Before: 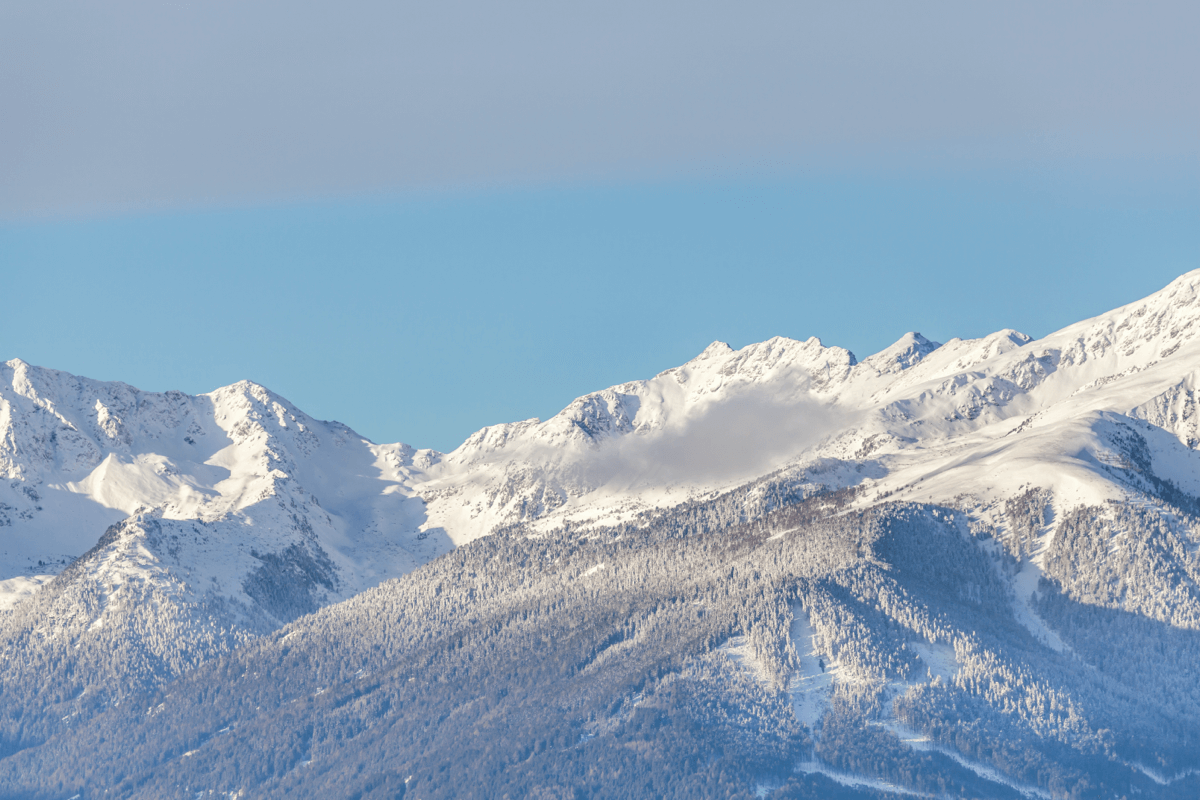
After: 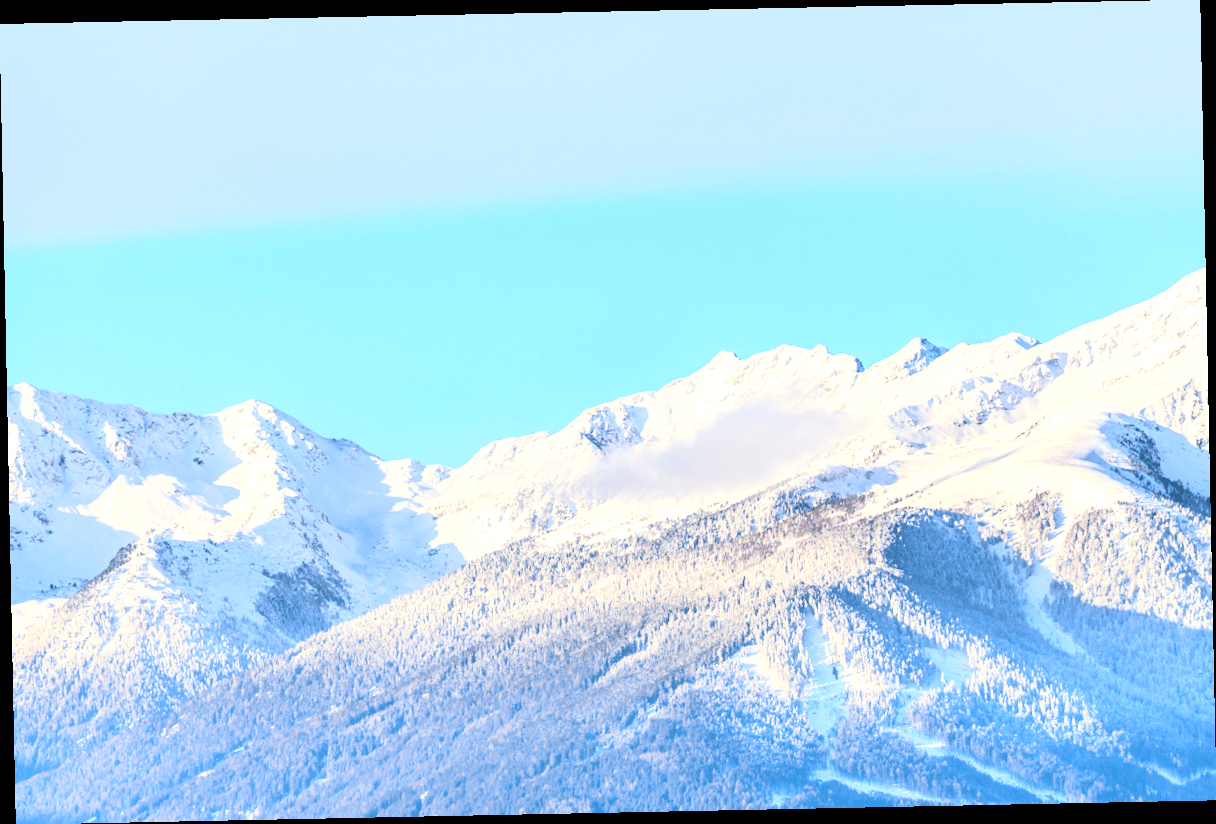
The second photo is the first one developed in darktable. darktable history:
tone equalizer: -8 EV -0.75 EV, -7 EV -0.7 EV, -6 EV -0.6 EV, -5 EV -0.4 EV, -3 EV 0.4 EV, -2 EV 0.6 EV, -1 EV 0.7 EV, +0 EV 0.75 EV, edges refinement/feathering 500, mask exposure compensation -1.57 EV, preserve details no
contrast brightness saturation: contrast 0.24, brightness 0.26, saturation 0.39
rotate and perspective: rotation -1.17°, automatic cropping off
